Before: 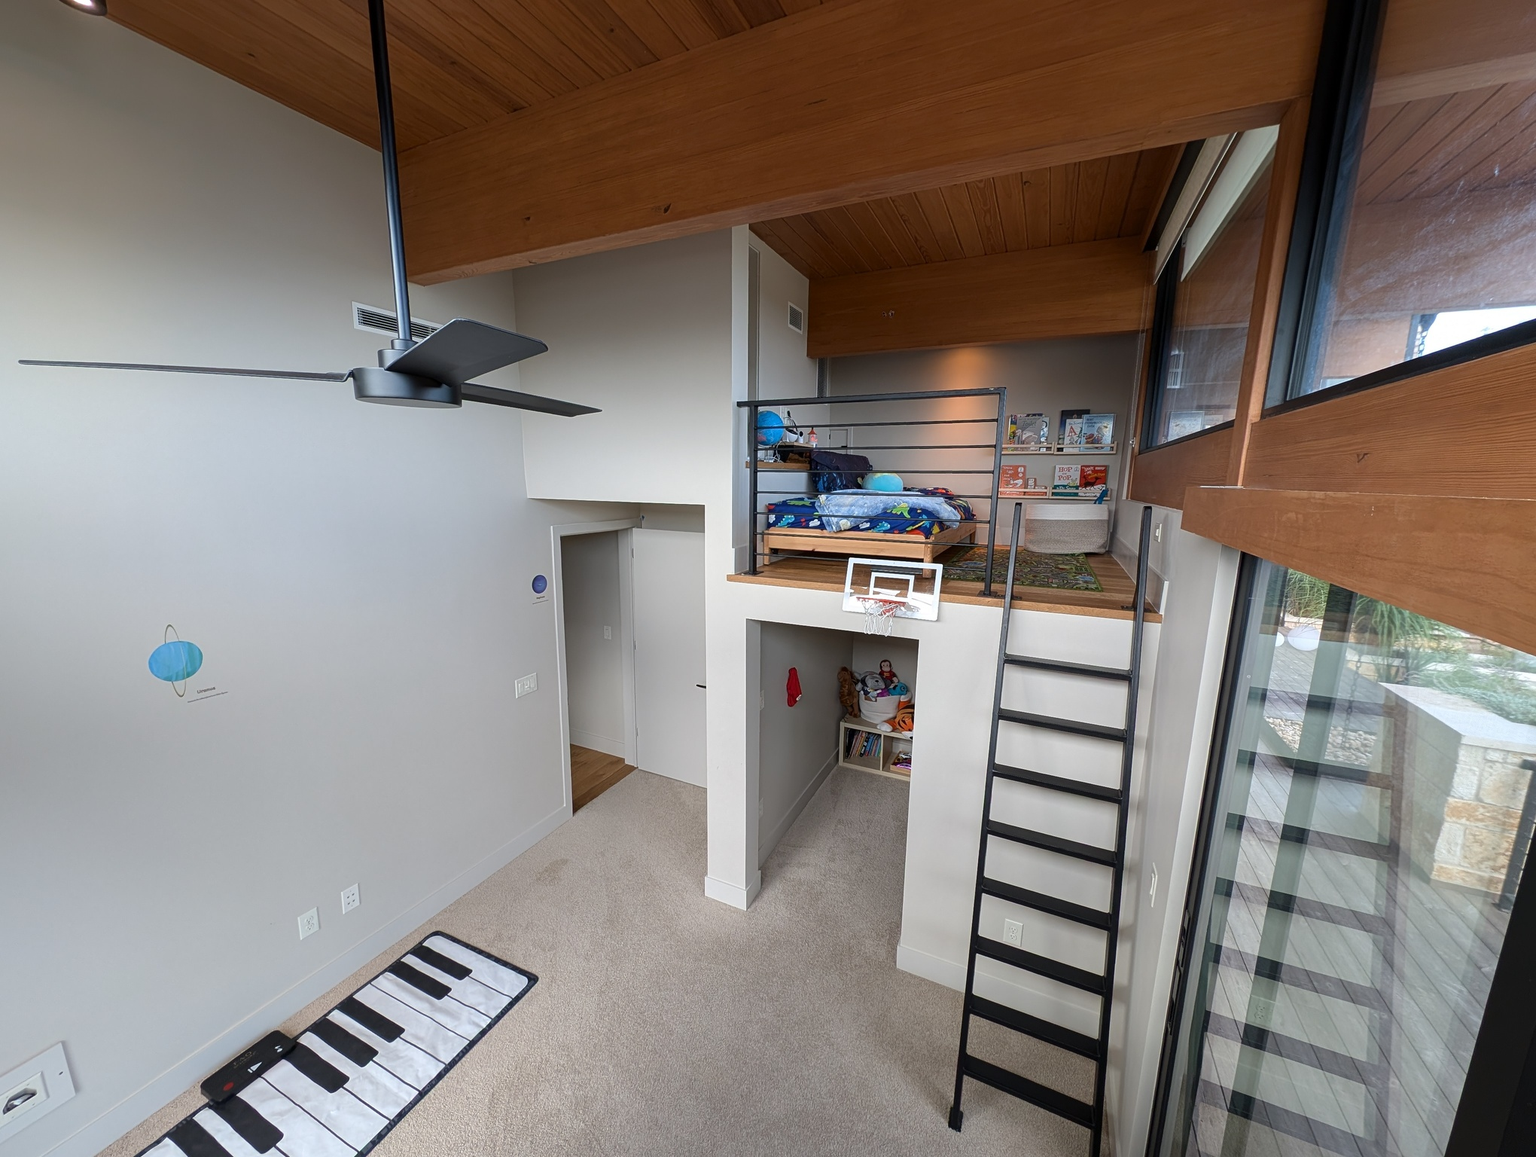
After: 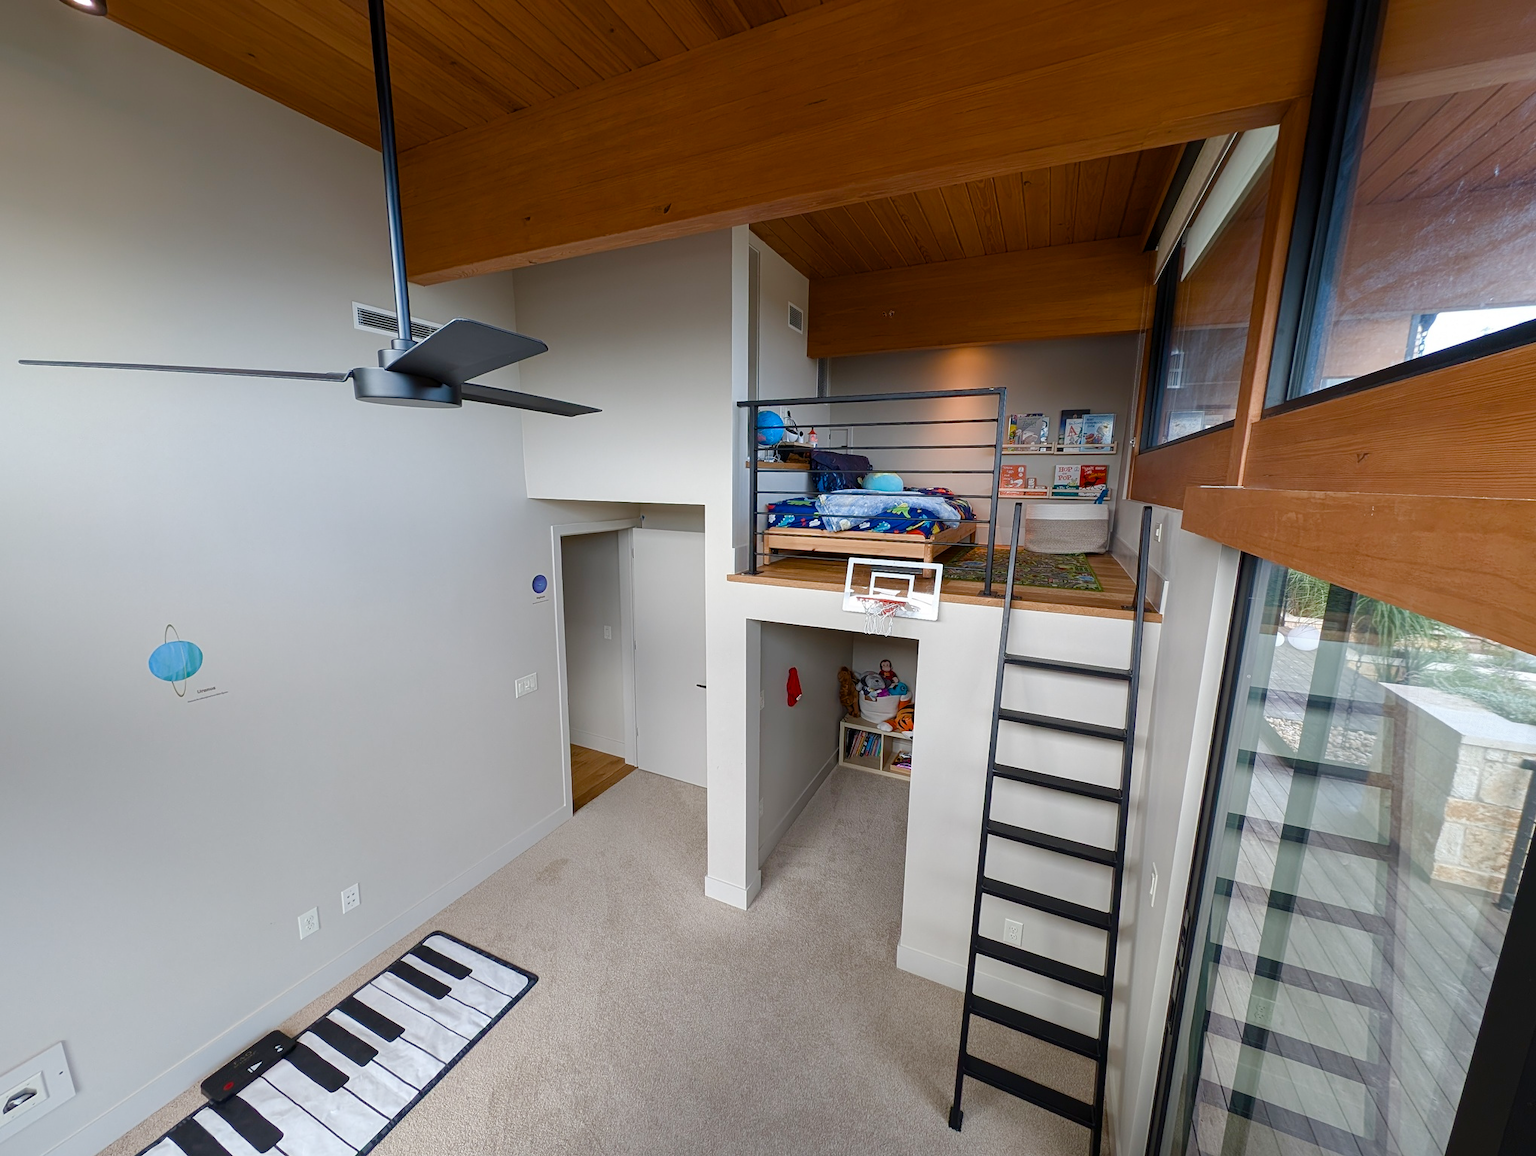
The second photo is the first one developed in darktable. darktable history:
exposure: compensate highlight preservation false
color balance rgb: perceptual saturation grading › global saturation 0.351%, perceptual saturation grading › highlights -33.557%, perceptual saturation grading › mid-tones 15.064%, perceptual saturation grading › shadows 48.243%, global vibrance 20%
